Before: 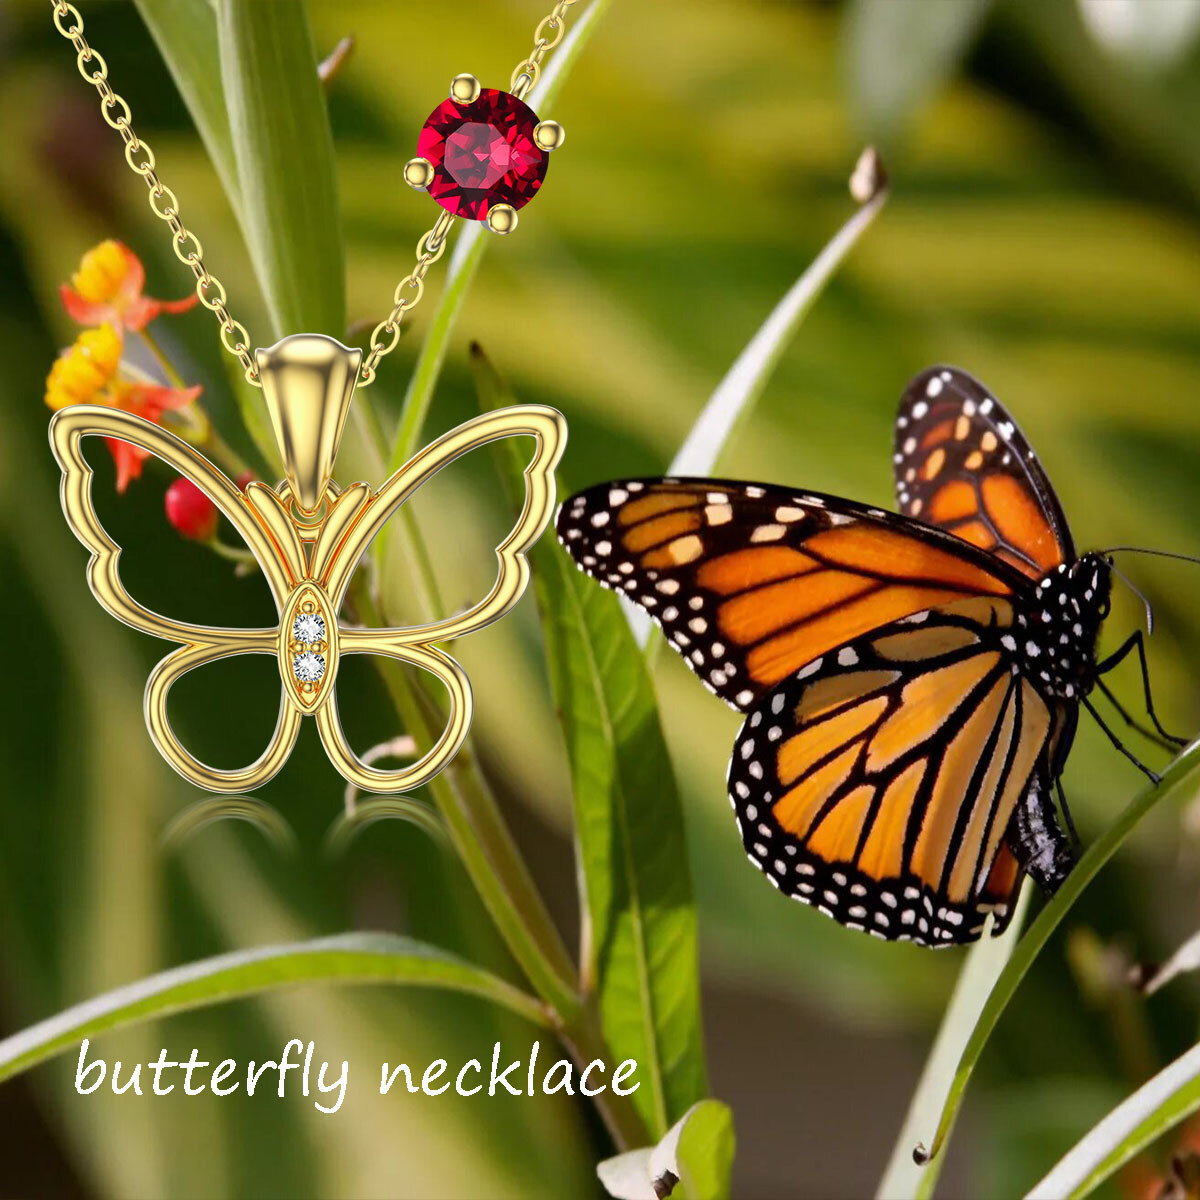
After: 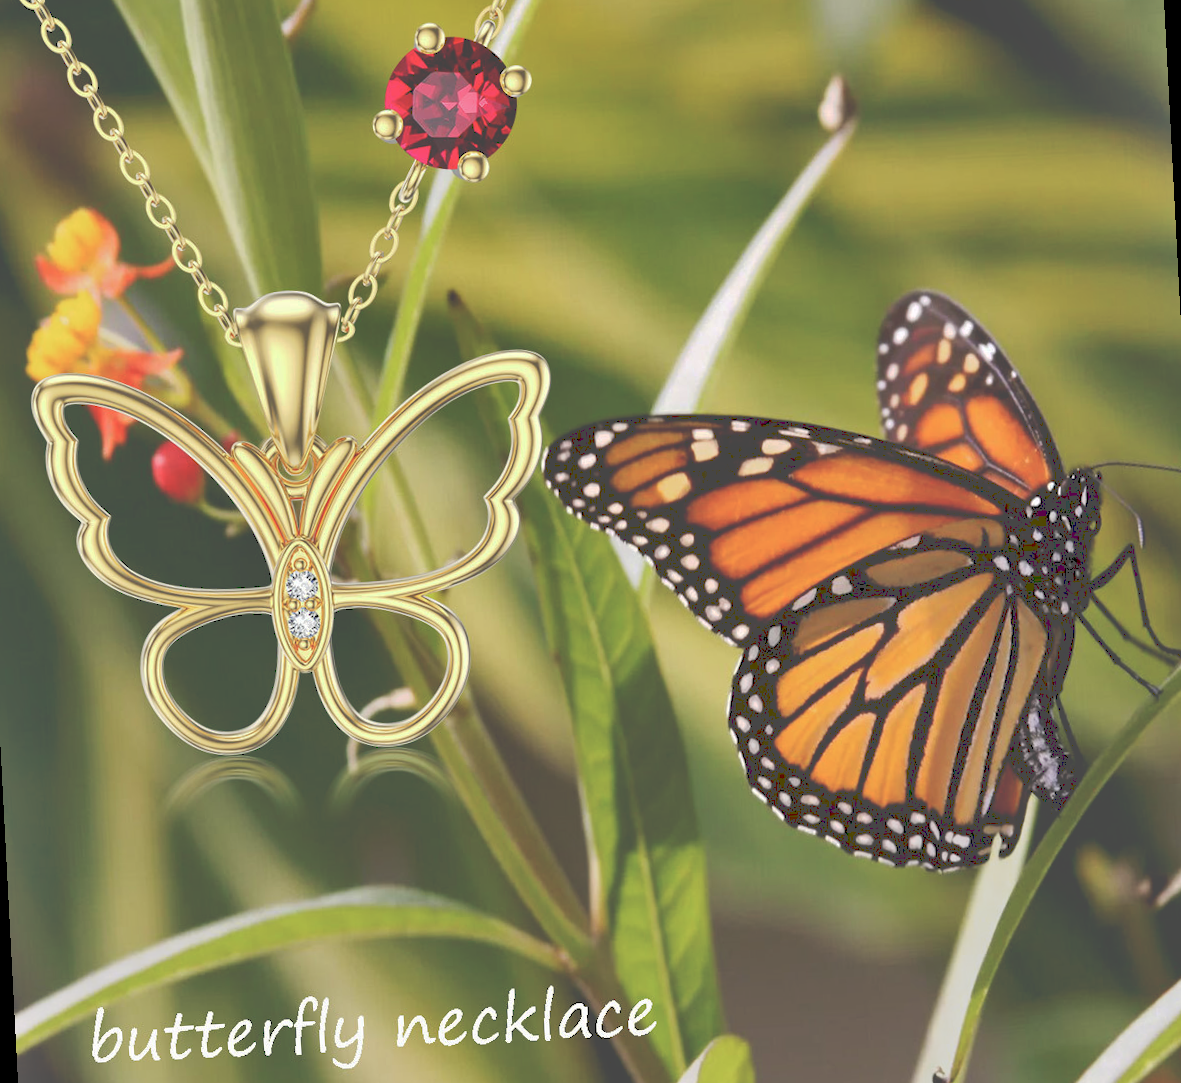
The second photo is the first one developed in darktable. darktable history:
rotate and perspective: rotation -3°, crop left 0.031, crop right 0.968, crop top 0.07, crop bottom 0.93
shadows and highlights: highlights color adjustment 0%, low approximation 0.01, soften with gaussian
tone curve: curves: ch0 [(0, 0) (0.003, 0.298) (0.011, 0.298) (0.025, 0.298) (0.044, 0.3) (0.069, 0.302) (0.1, 0.312) (0.136, 0.329) (0.177, 0.354) (0.224, 0.376) (0.277, 0.408) (0.335, 0.453) (0.399, 0.503) (0.468, 0.562) (0.543, 0.623) (0.623, 0.686) (0.709, 0.754) (0.801, 0.825) (0.898, 0.873) (1, 1)], preserve colors none
